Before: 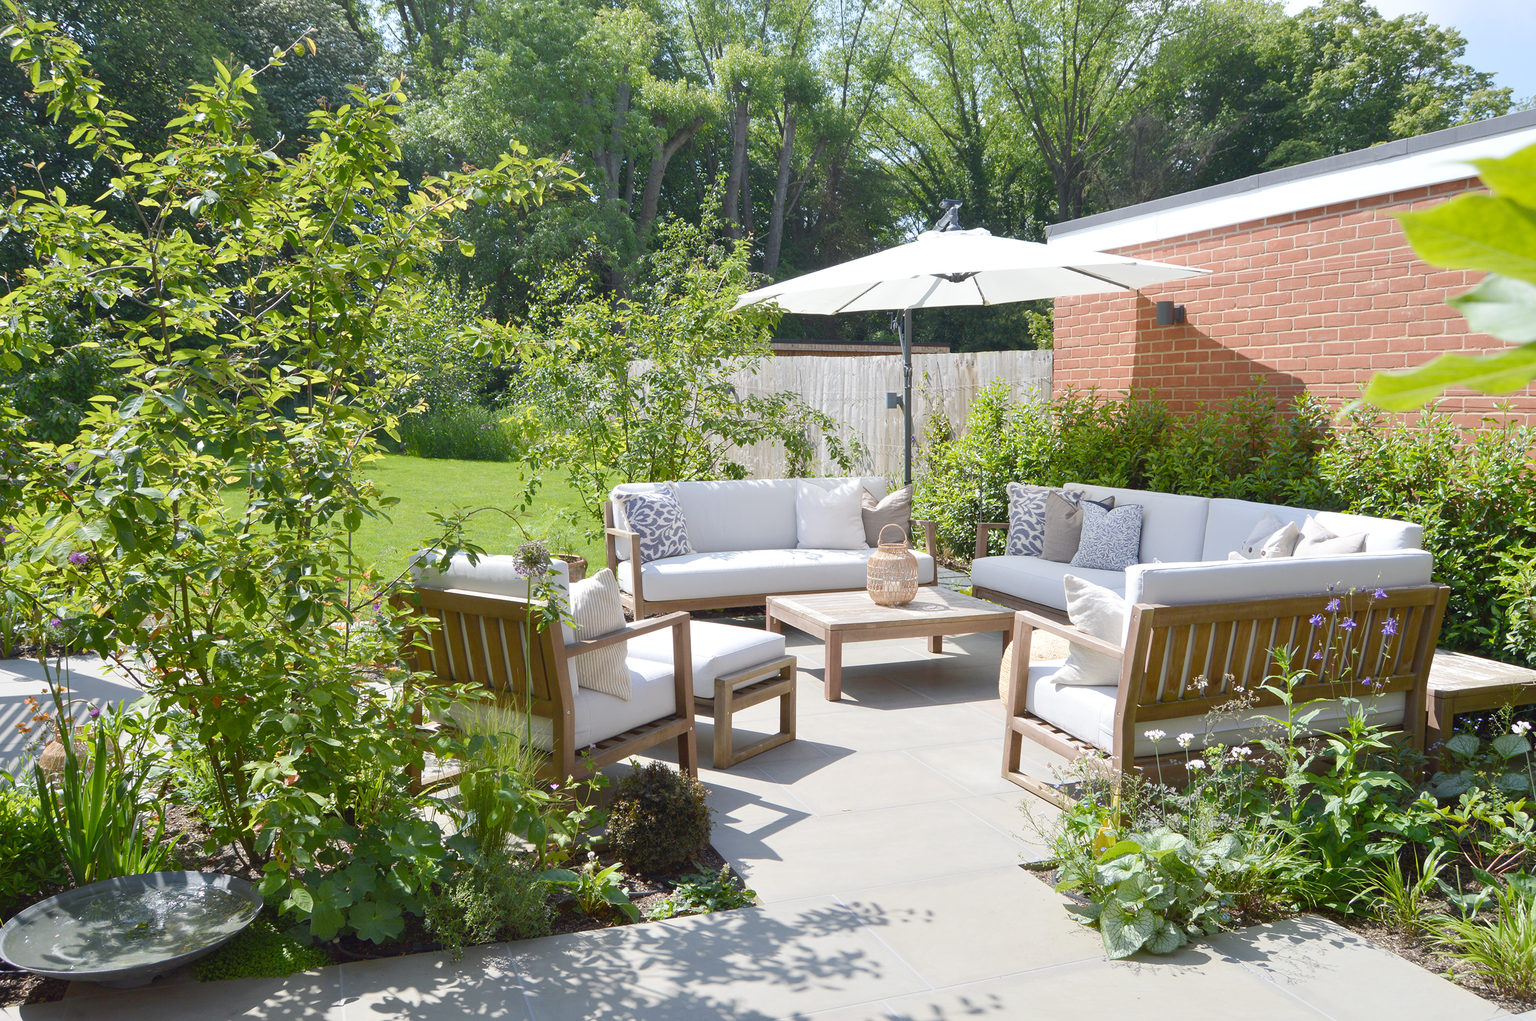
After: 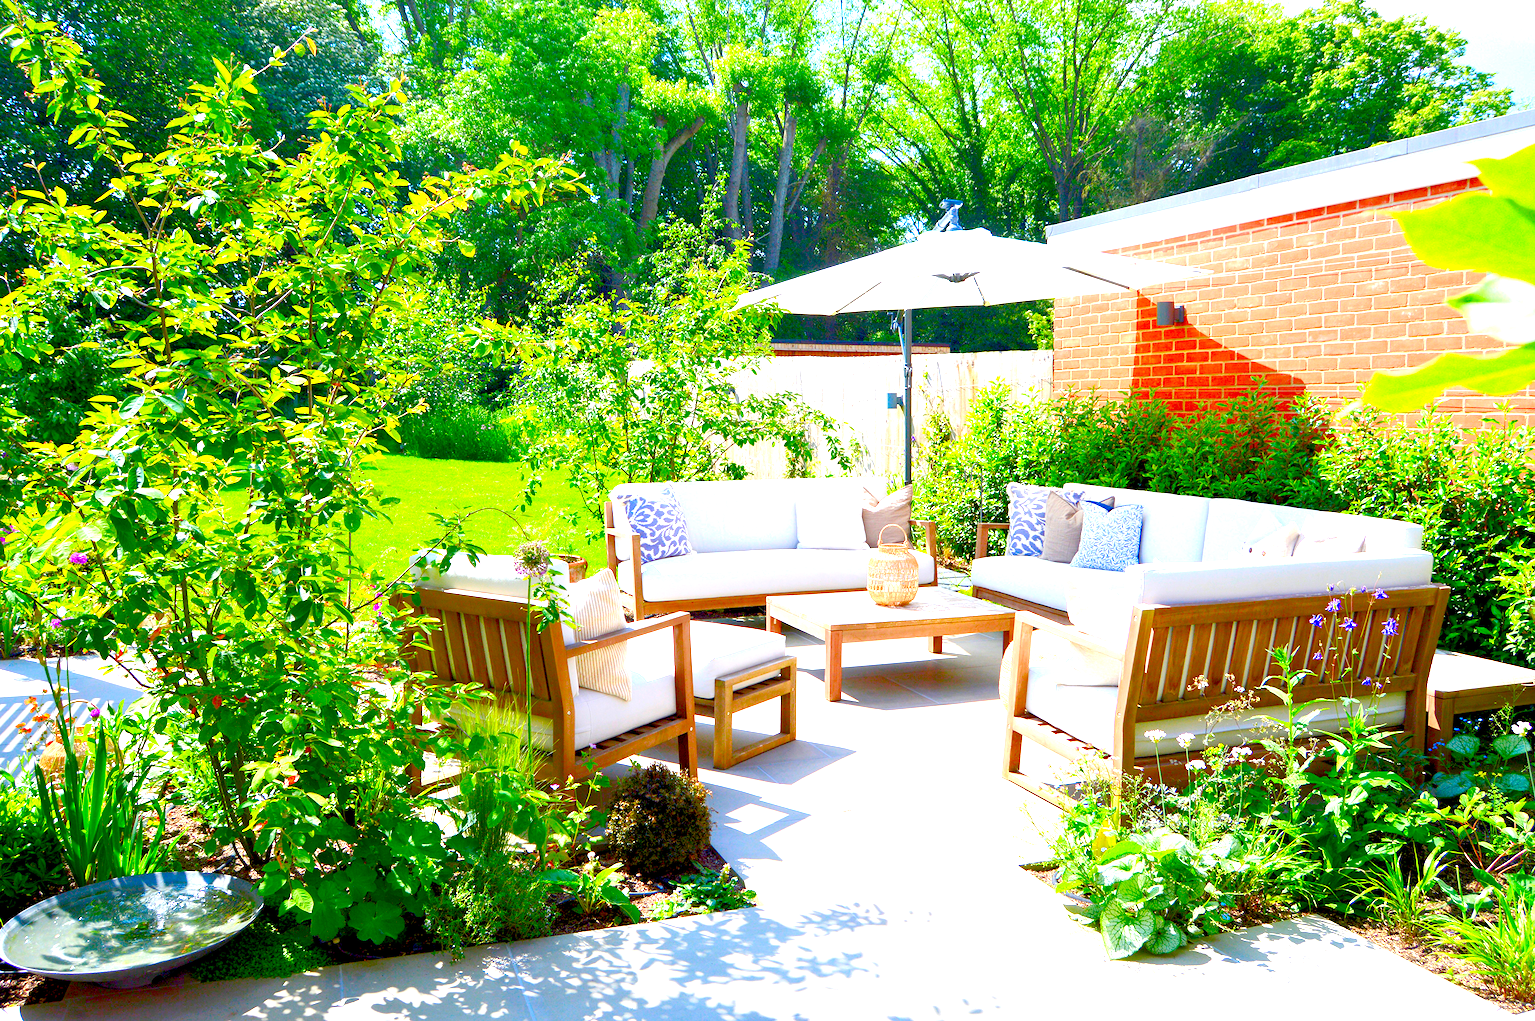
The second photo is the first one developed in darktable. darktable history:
color balance rgb: shadows lift › luminance -9.41%, highlights gain › luminance 17.6%, global offset › luminance -1.45%, perceptual saturation grading › highlights -17.77%, perceptual saturation grading › mid-tones 33.1%, perceptual saturation grading › shadows 50.52%, global vibrance 24.22%
exposure: black level correction 0.008, exposure 0.979 EV, compensate highlight preservation false
color correction: saturation 2.15
